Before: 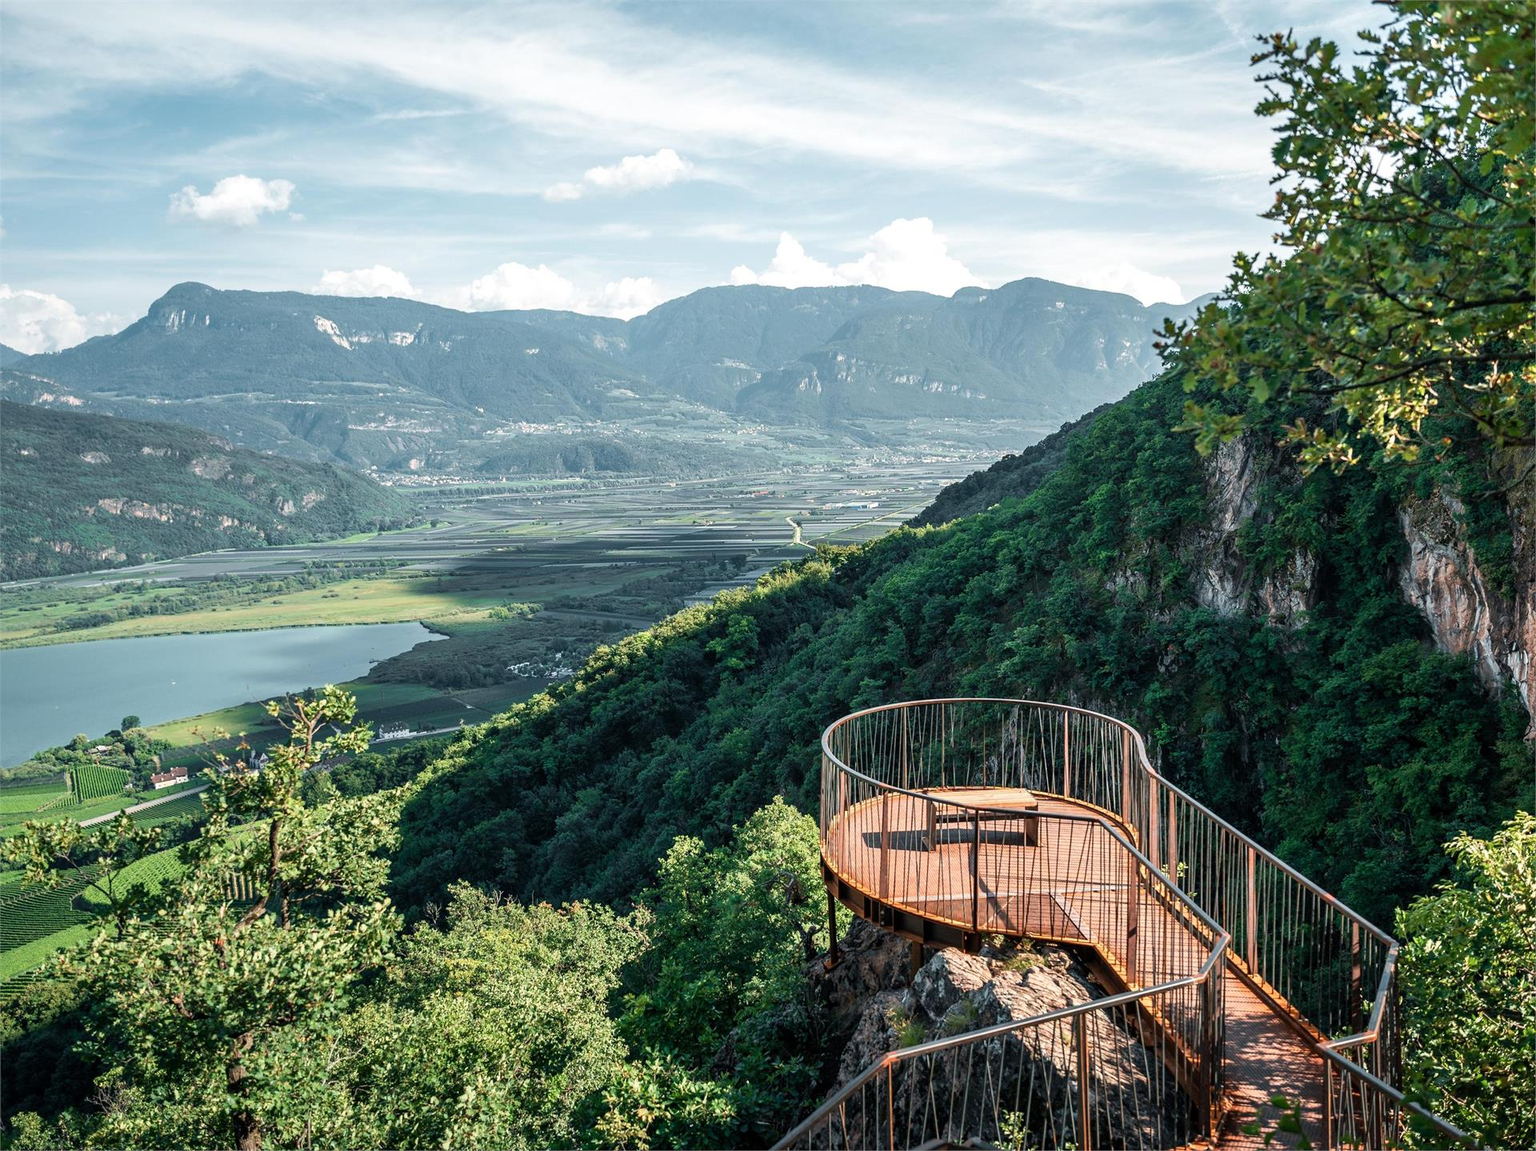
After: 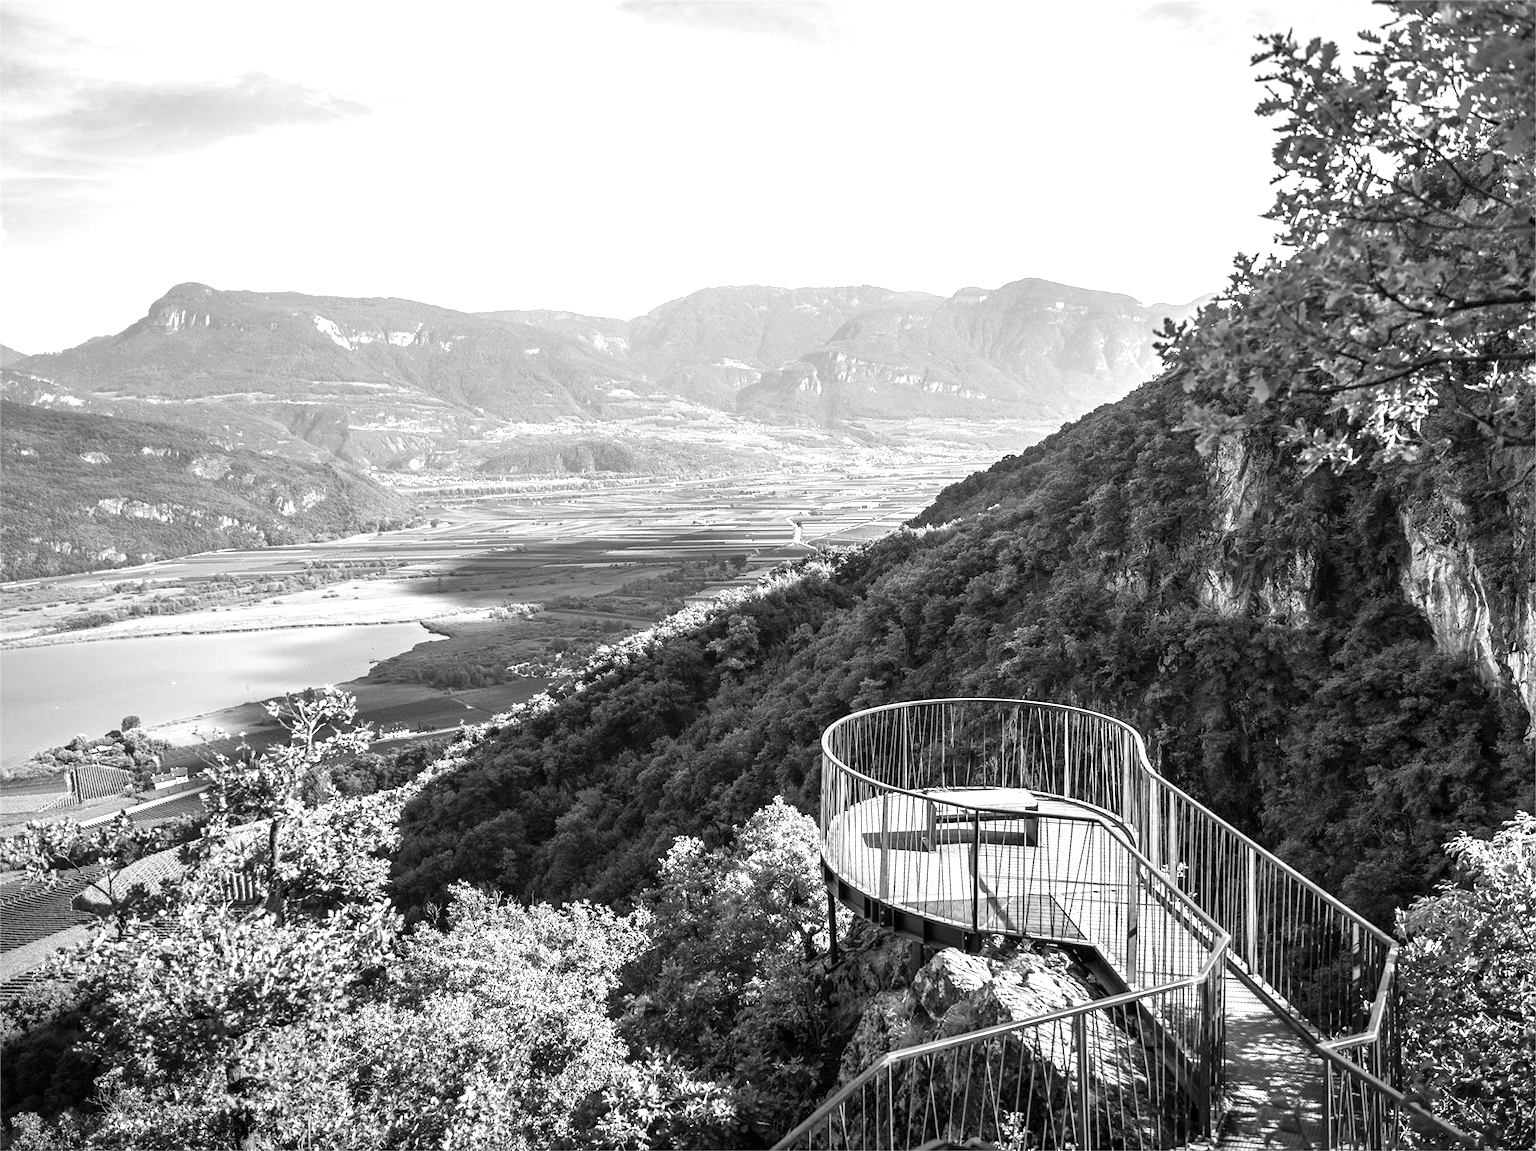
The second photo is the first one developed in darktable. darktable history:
exposure: exposure 0.935 EV, compensate highlight preservation false
monochrome: a -4.13, b 5.16, size 1
color contrast: green-magenta contrast 0.81
vignetting: fall-off start 100%, brightness -0.282, width/height ratio 1.31
